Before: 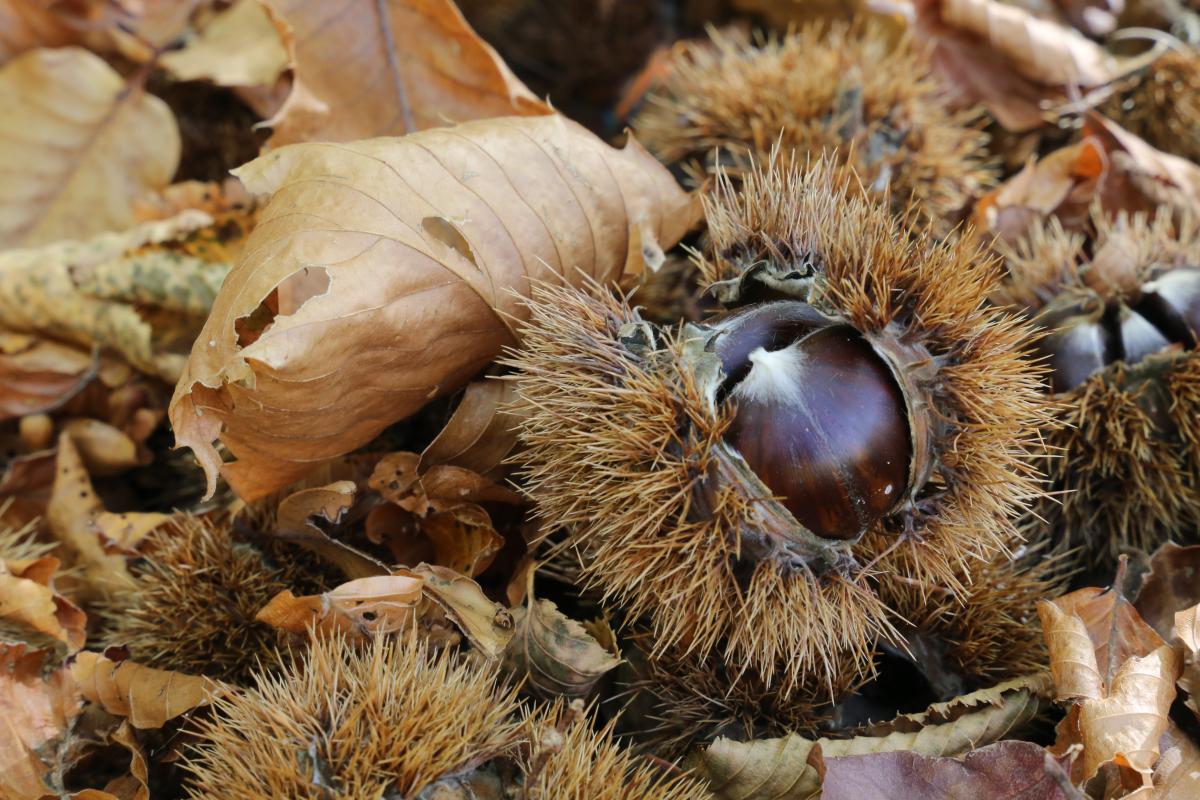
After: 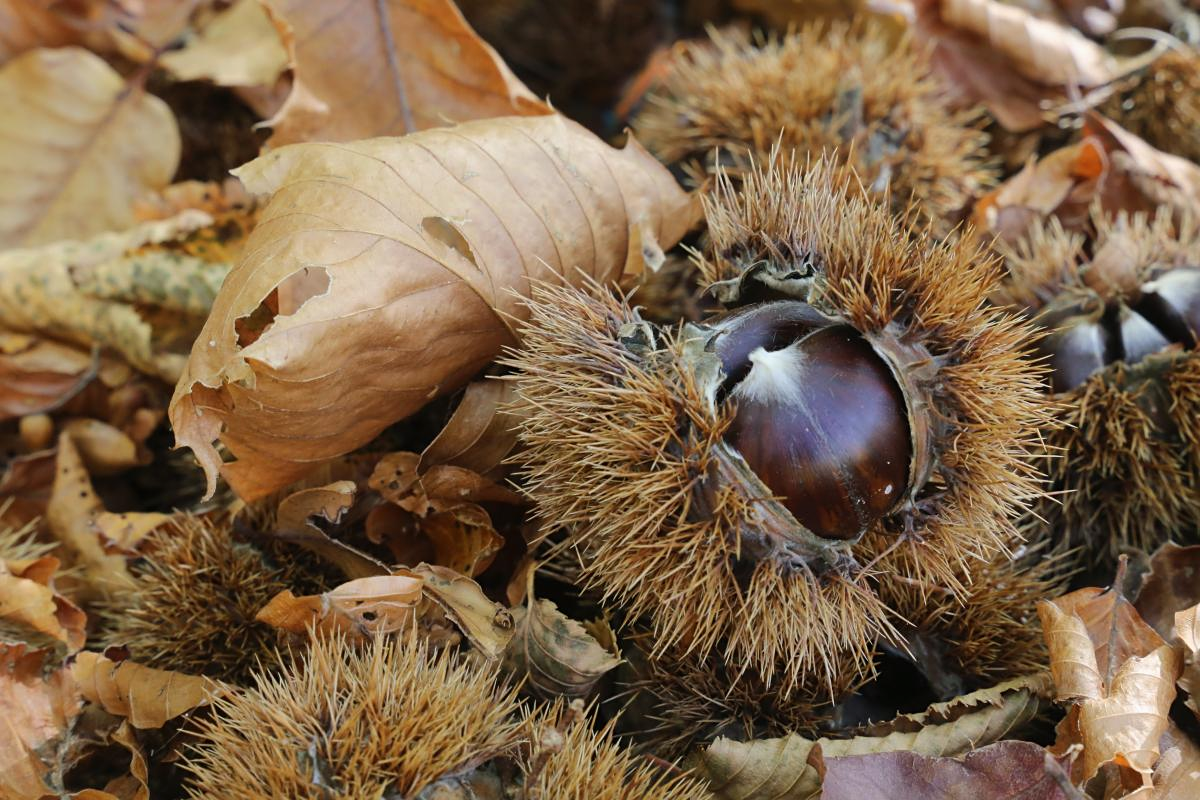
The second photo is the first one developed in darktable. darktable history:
contrast equalizer: octaves 7, y [[0.6 ×6], [0.55 ×6], [0 ×6], [0 ×6], [0 ×6]], mix -0.1
sharpen: amount 0.2
